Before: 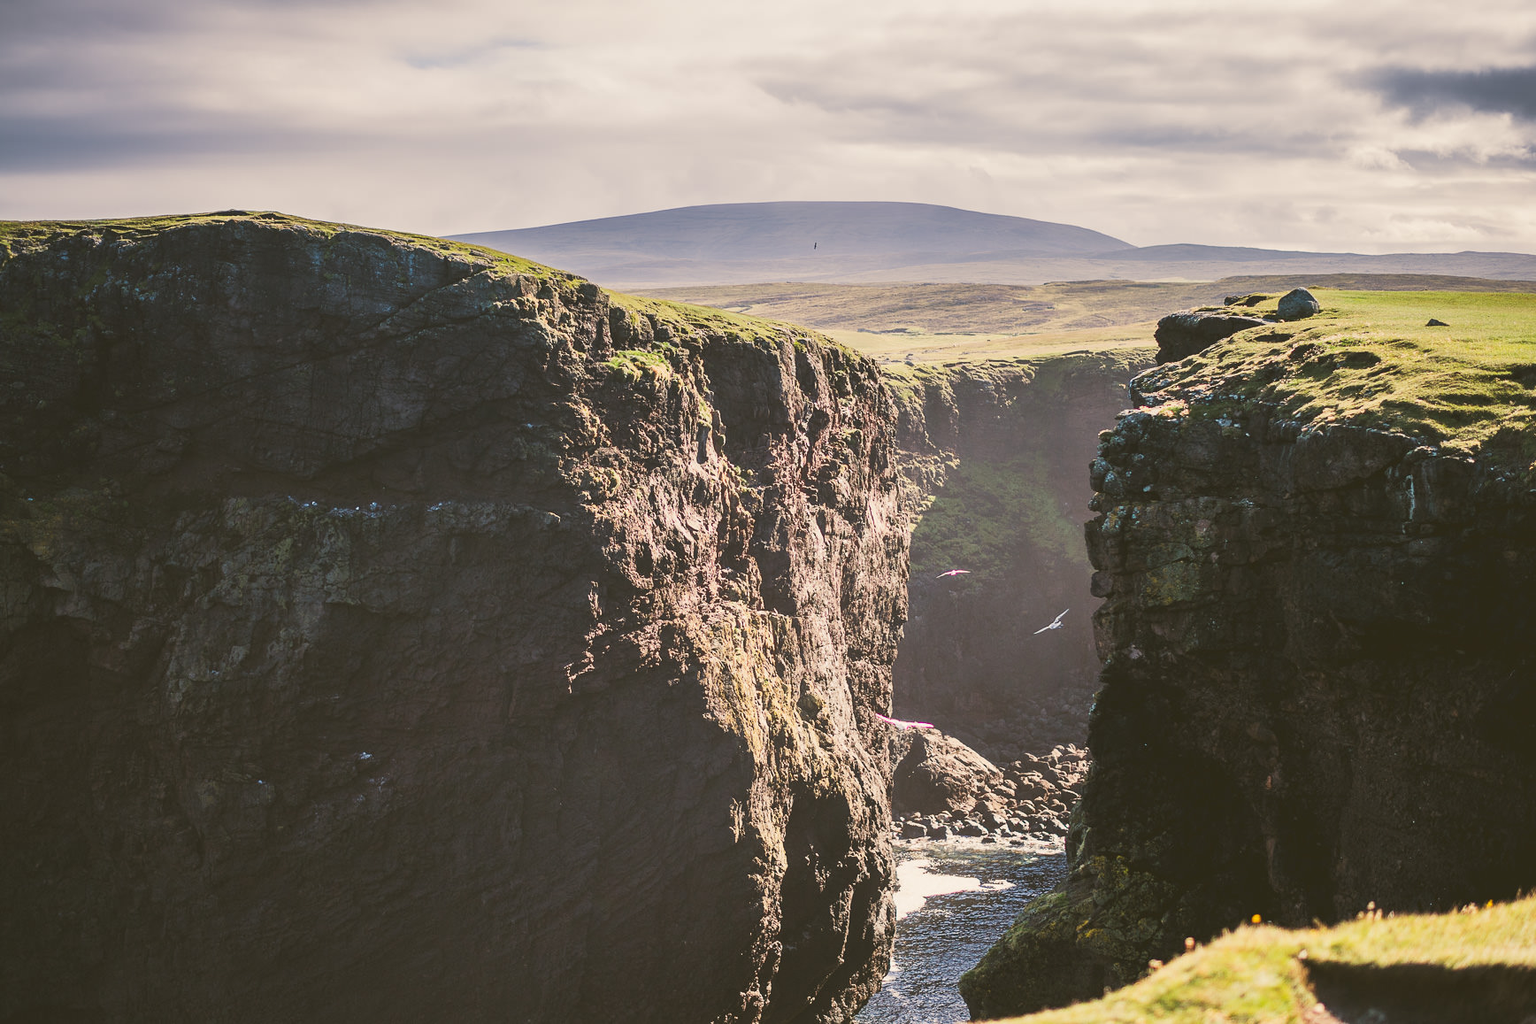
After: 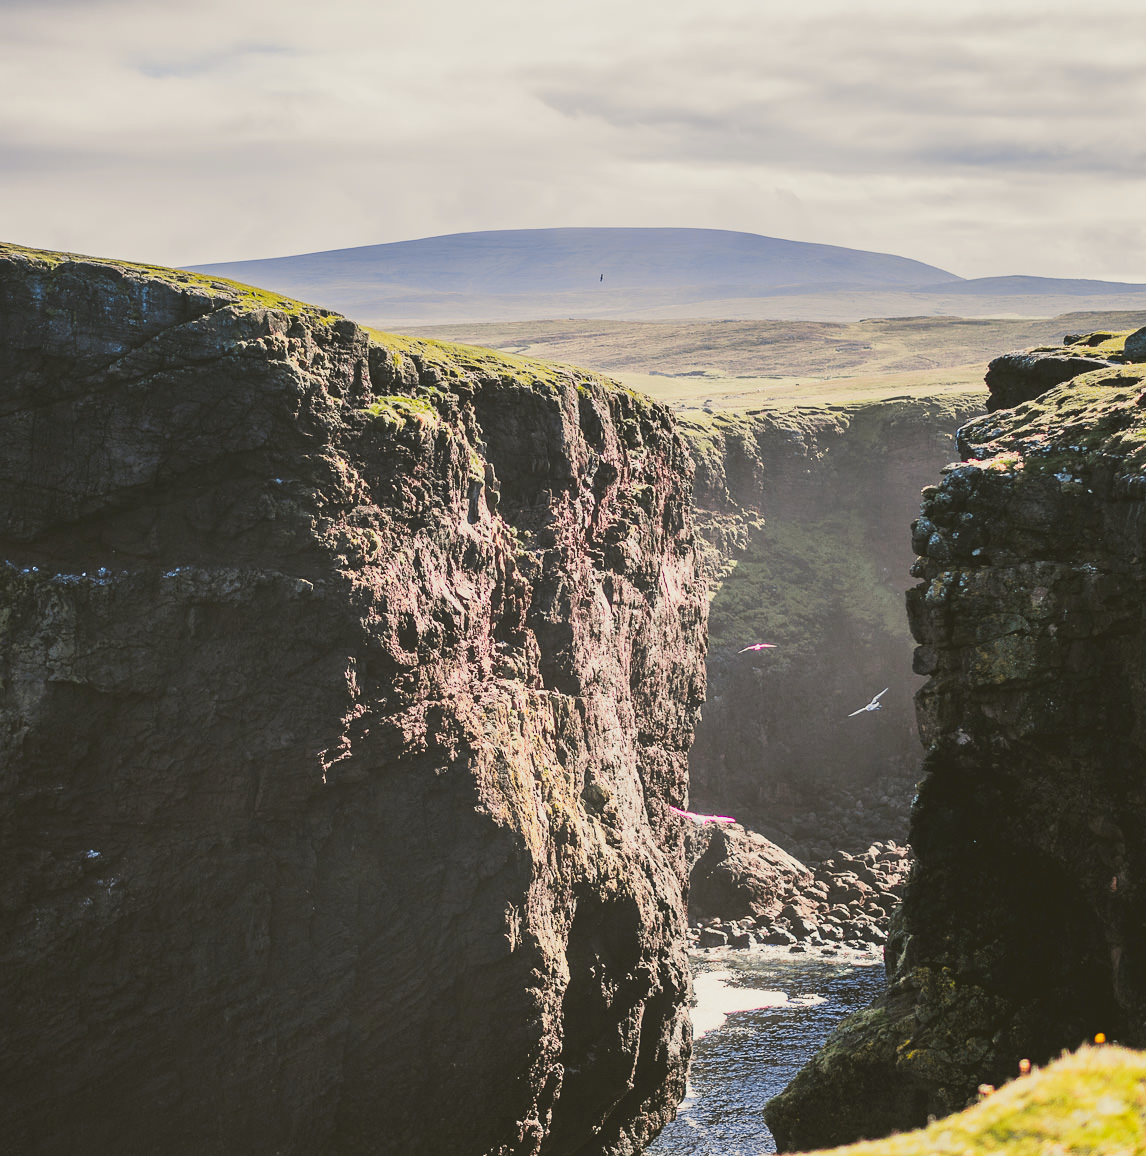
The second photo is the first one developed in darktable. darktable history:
crop and rotate: left 18.442%, right 15.508%
tone curve: curves: ch0 [(0, 0) (0.23, 0.205) (0.486, 0.52) (0.822, 0.825) (0.994, 0.955)]; ch1 [(0, 0) (0.226, 0.261) (0.379, 0.442) (0.469, 0.472) (0.495, 0.495) (0.514, 0.504) (0.561, 0.568) (0.59, 0.612) (1, 1)]; ch2 [(0, 0) (0.269, 0.299) (0.459, 0.441) (0.498, 0.499) (0.523, 0.52) (0.586, 0.569) (0.635, 0.617) (0.659, 0.681) (0.718, 0.764) (1, 1)], color space Lab, independent channels, preserve colors none
